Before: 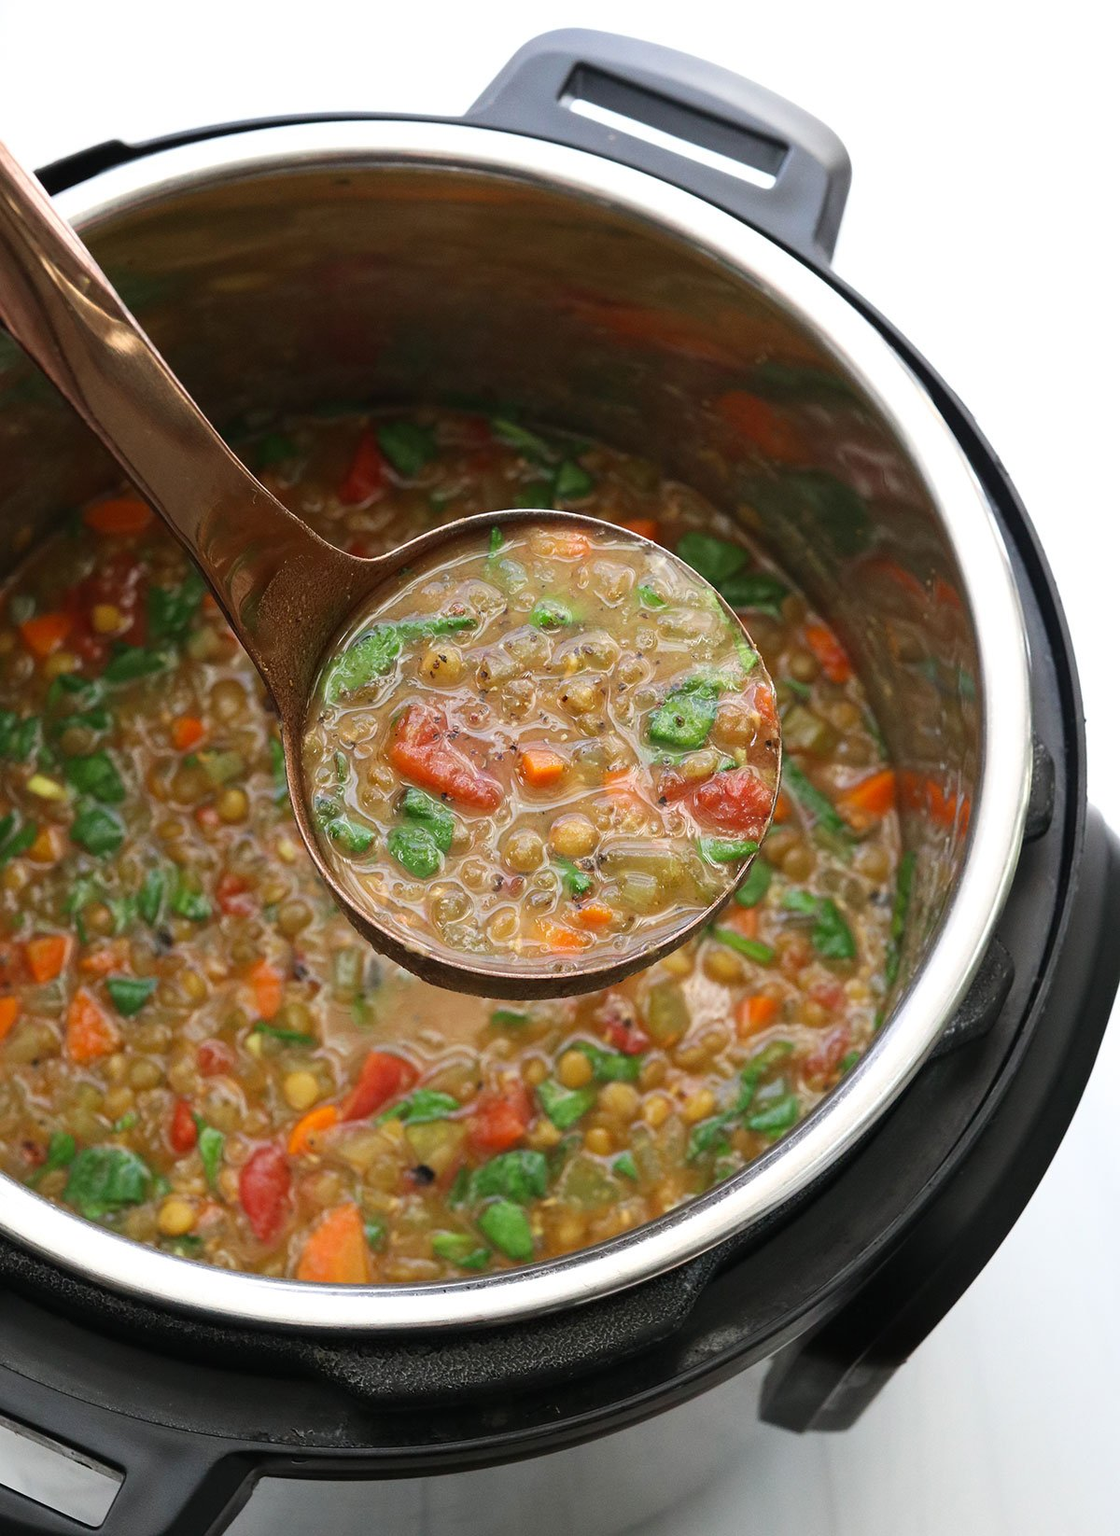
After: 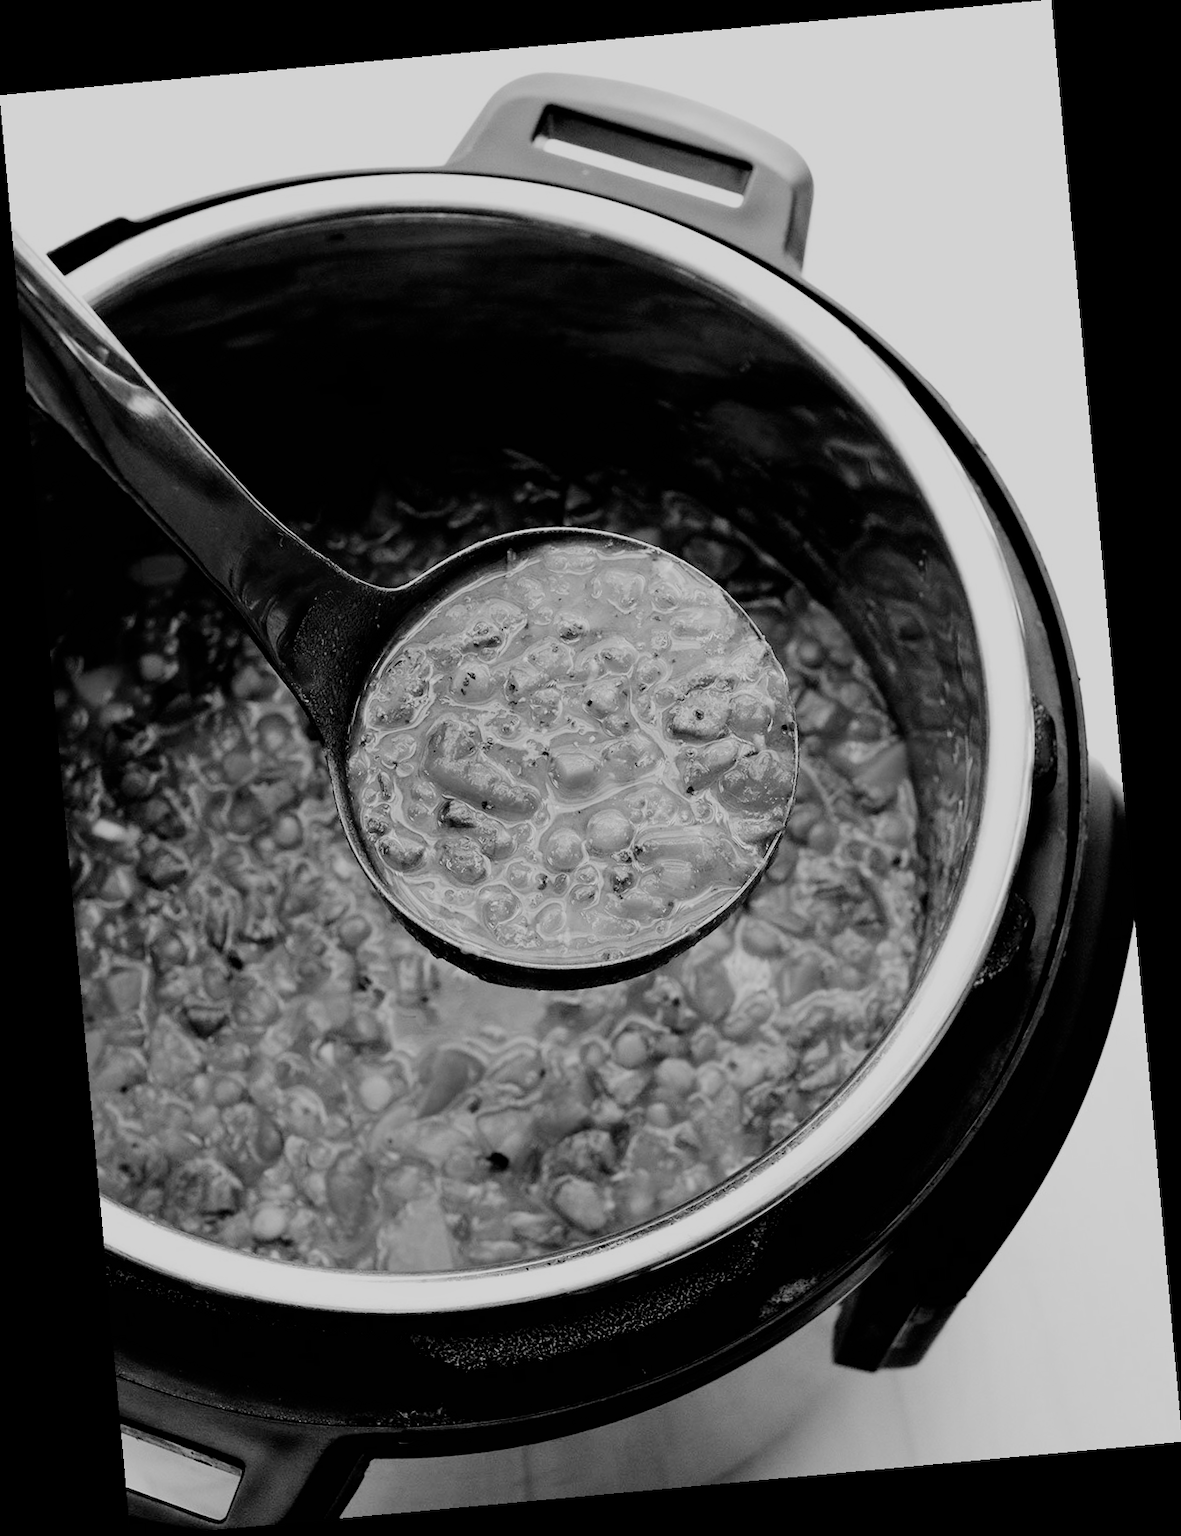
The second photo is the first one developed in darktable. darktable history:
filmic rgb: black relative exposure -3.21 EV, white relative exposure 7.02 EV, hardness 1.46, contrast 1.35
monochrome: on, module defaults
rotate and perspective: rotation -5.2°, automatic cropping off
